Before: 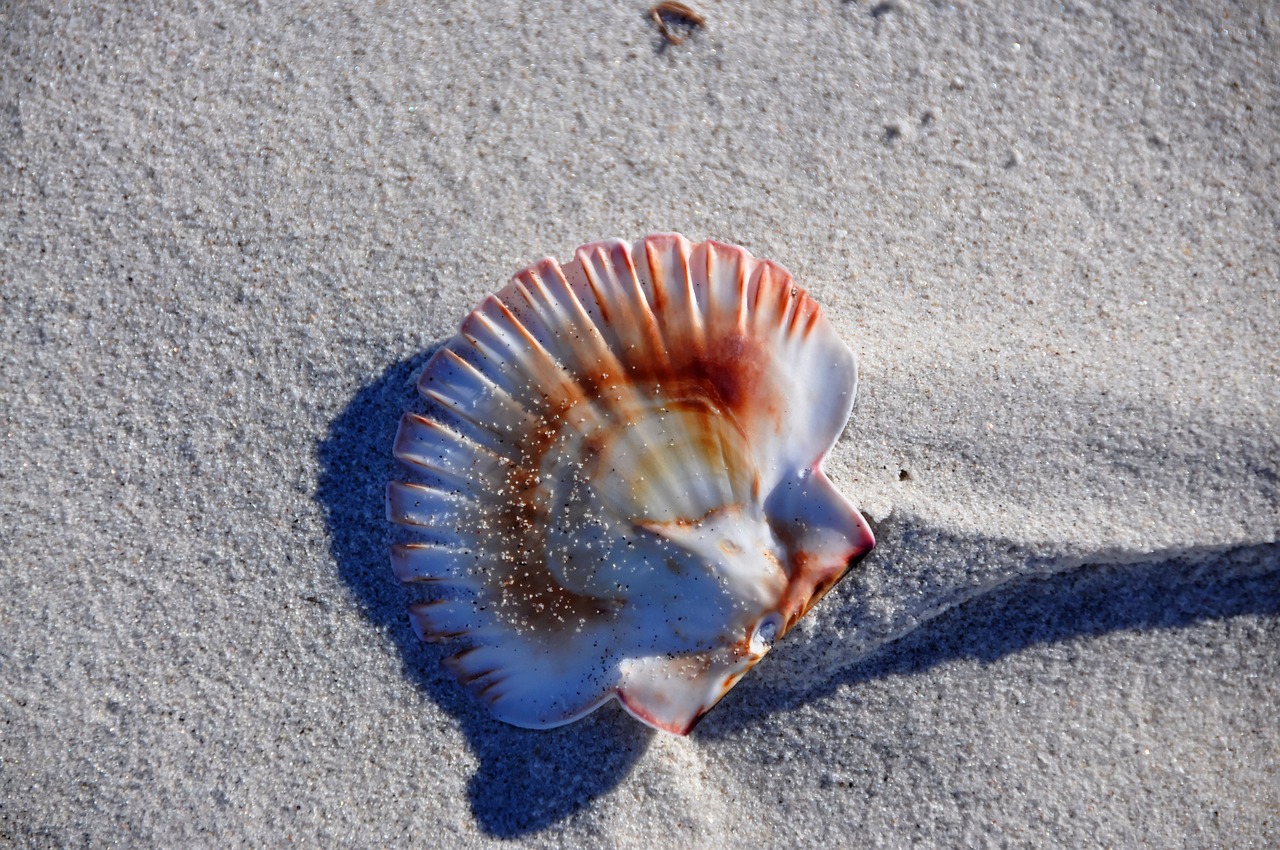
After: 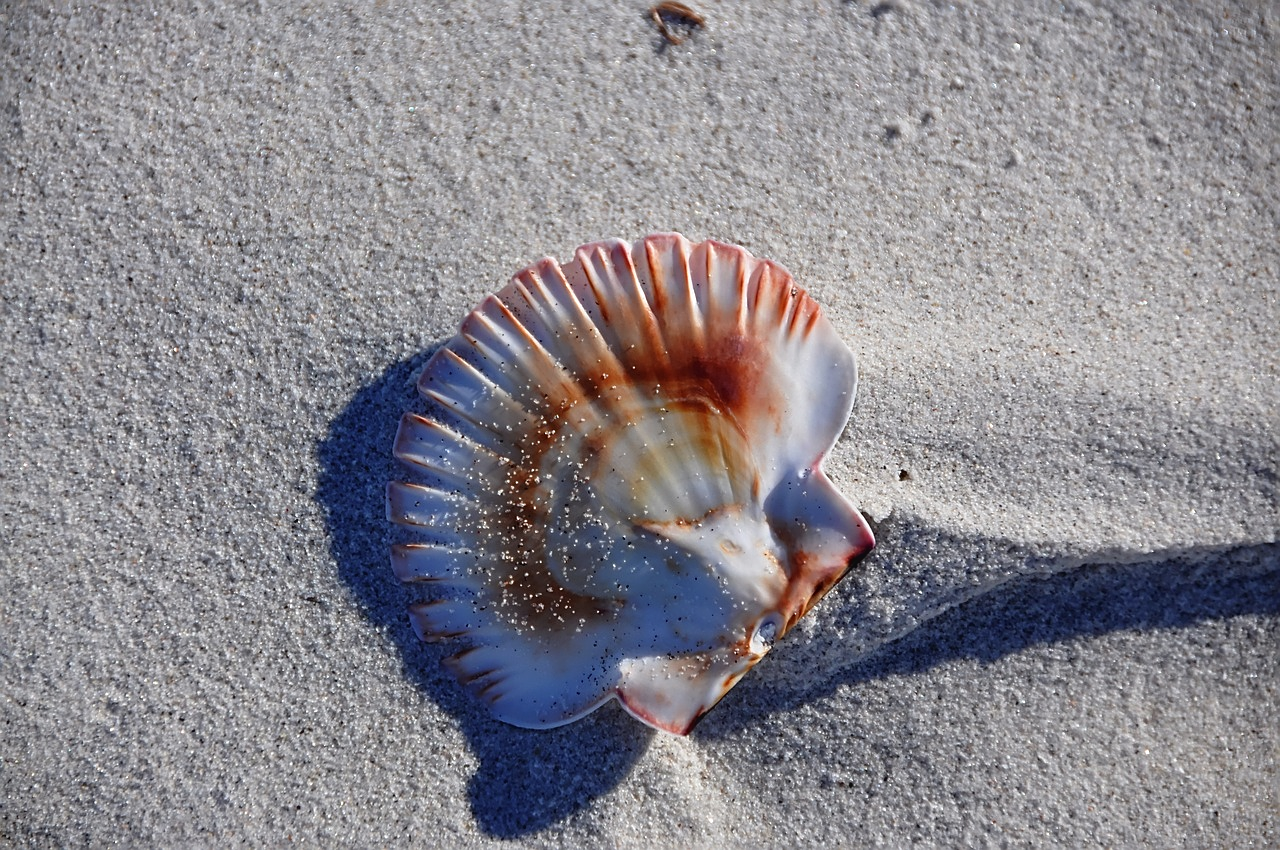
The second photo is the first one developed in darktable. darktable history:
contrast brightness saturation: contrast -0.08, brightness -0.04, saturation -0.11
sharpen: on, module defaults
tone equalizer: on, module defaults
